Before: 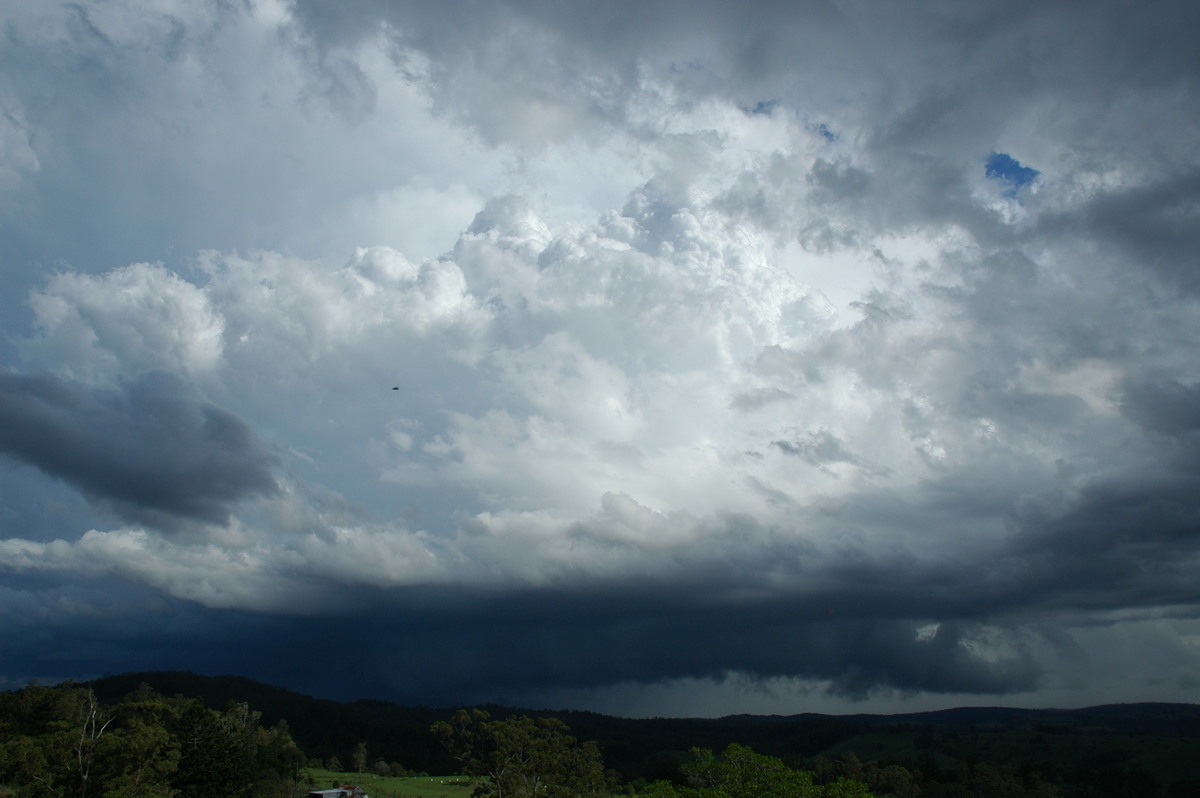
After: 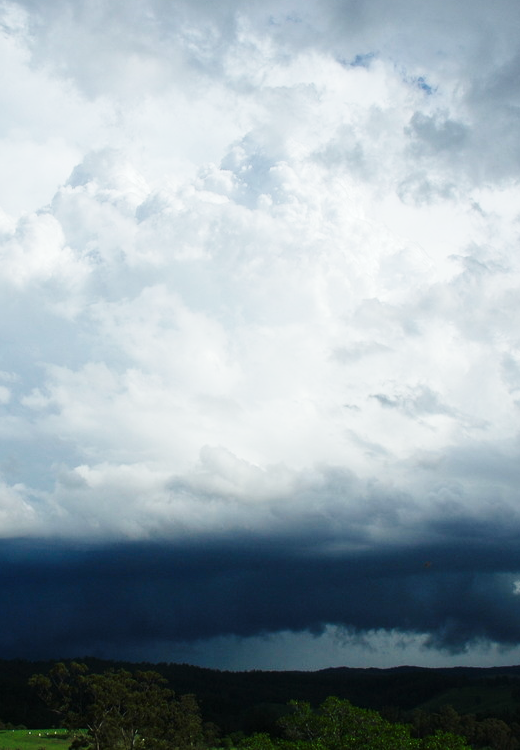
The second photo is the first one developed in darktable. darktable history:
crop: left 33.523%, top 5.959%, right 23.092%
base curve: curves: ch0 [(0, 0) (0.028, 0.03) (0.121, 0.232) (0.46, 0.748) (0.859, 0.968) (1, 1)], preserve colors none
